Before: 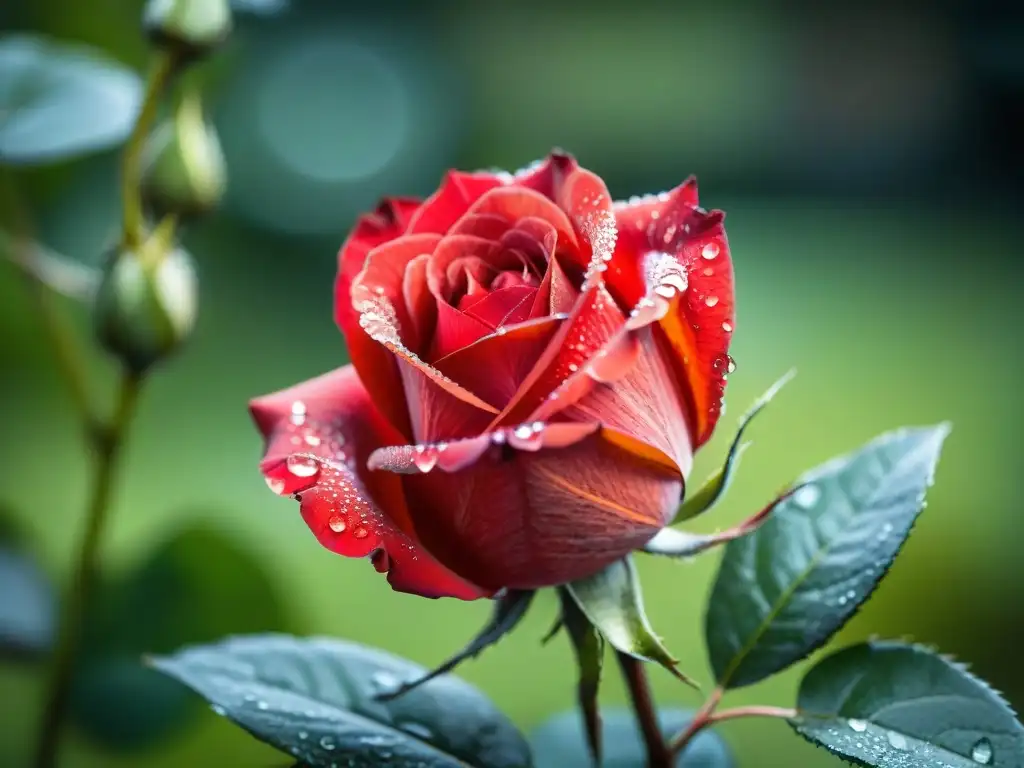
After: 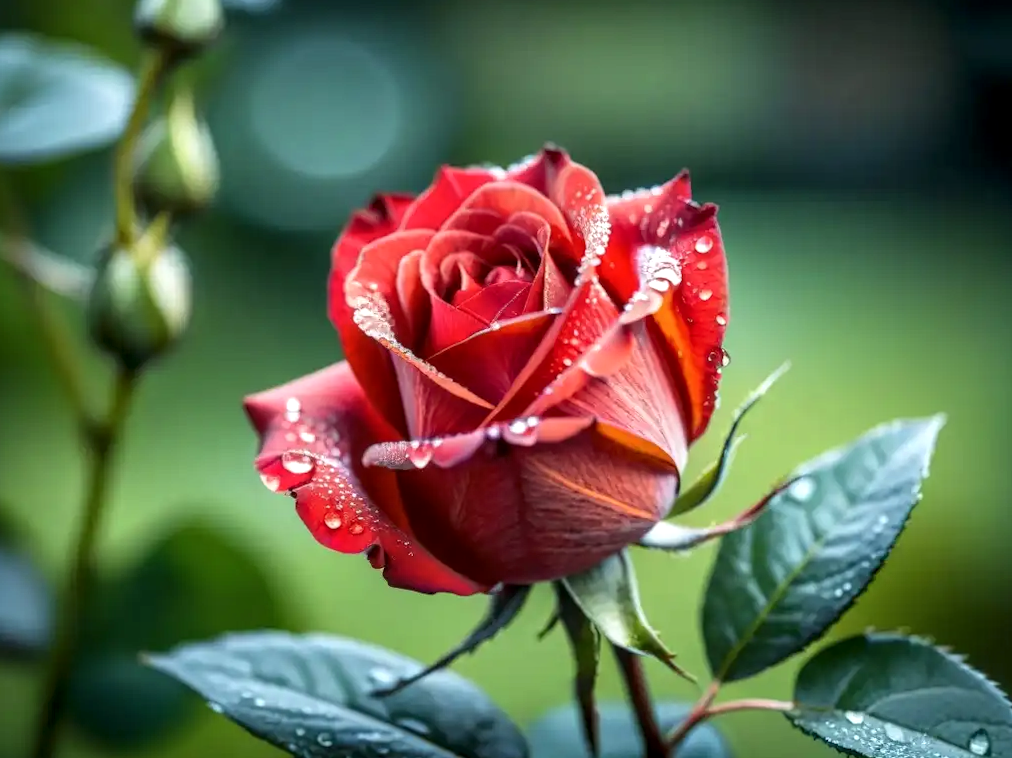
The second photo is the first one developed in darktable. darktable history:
local contrast: detail 130%
exposure: compensate highlight preservation false
tone equalizer: on, module defaults
rotate and perspective: rotation -0.45°, automatic cropping original format, crop left 0.008, crop right 0.992, crop top 0.012, crop bottom 0.988
